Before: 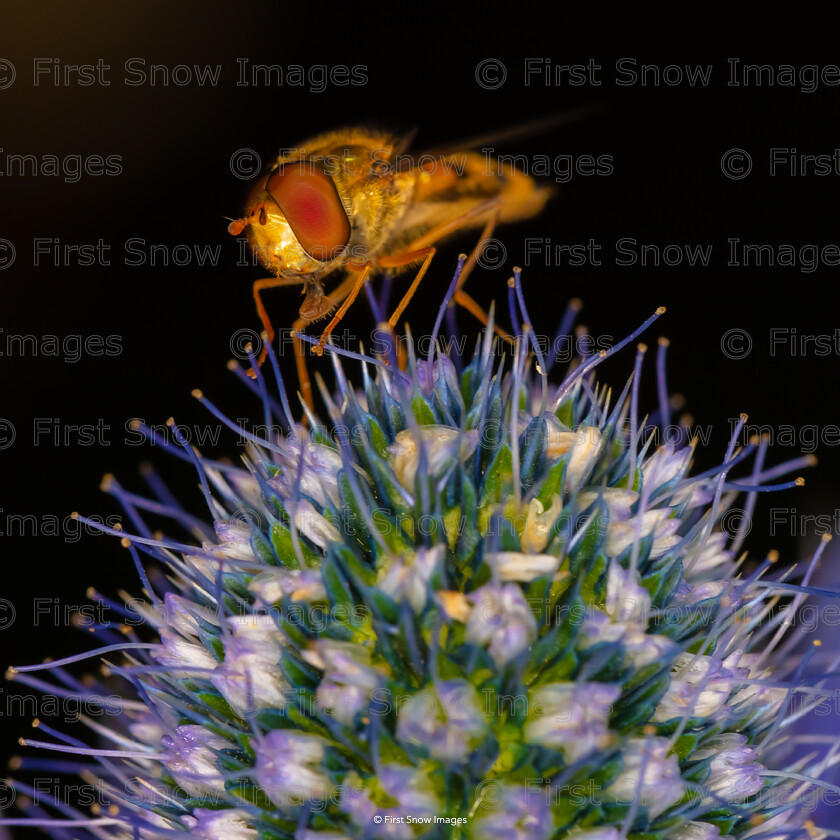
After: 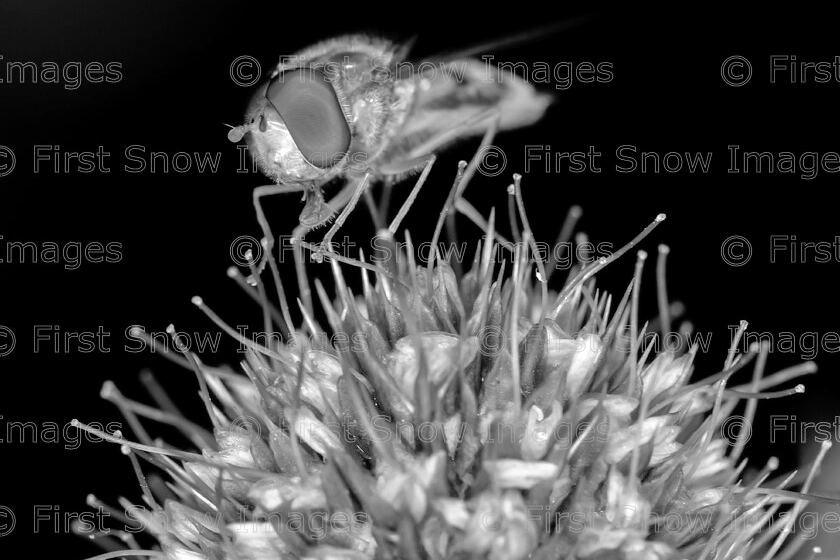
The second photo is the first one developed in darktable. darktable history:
exposure: black level correction 0.001, exposure 0.3 EV, compensate highlight preservation false
crop: top 11.166%, bottom 22.168%
tone equalizer: -7 EV 0.15 EV, -6 EV 0.6 EV, -5 EV 1.15 EV, -4 EV 1.33 EV, -3 EV 1.15 EV, -2 EV 0.6 EV, -1 EV 0.15 EV, mask exposure compensation -0.5 EV
monochrome: on, module defaults
